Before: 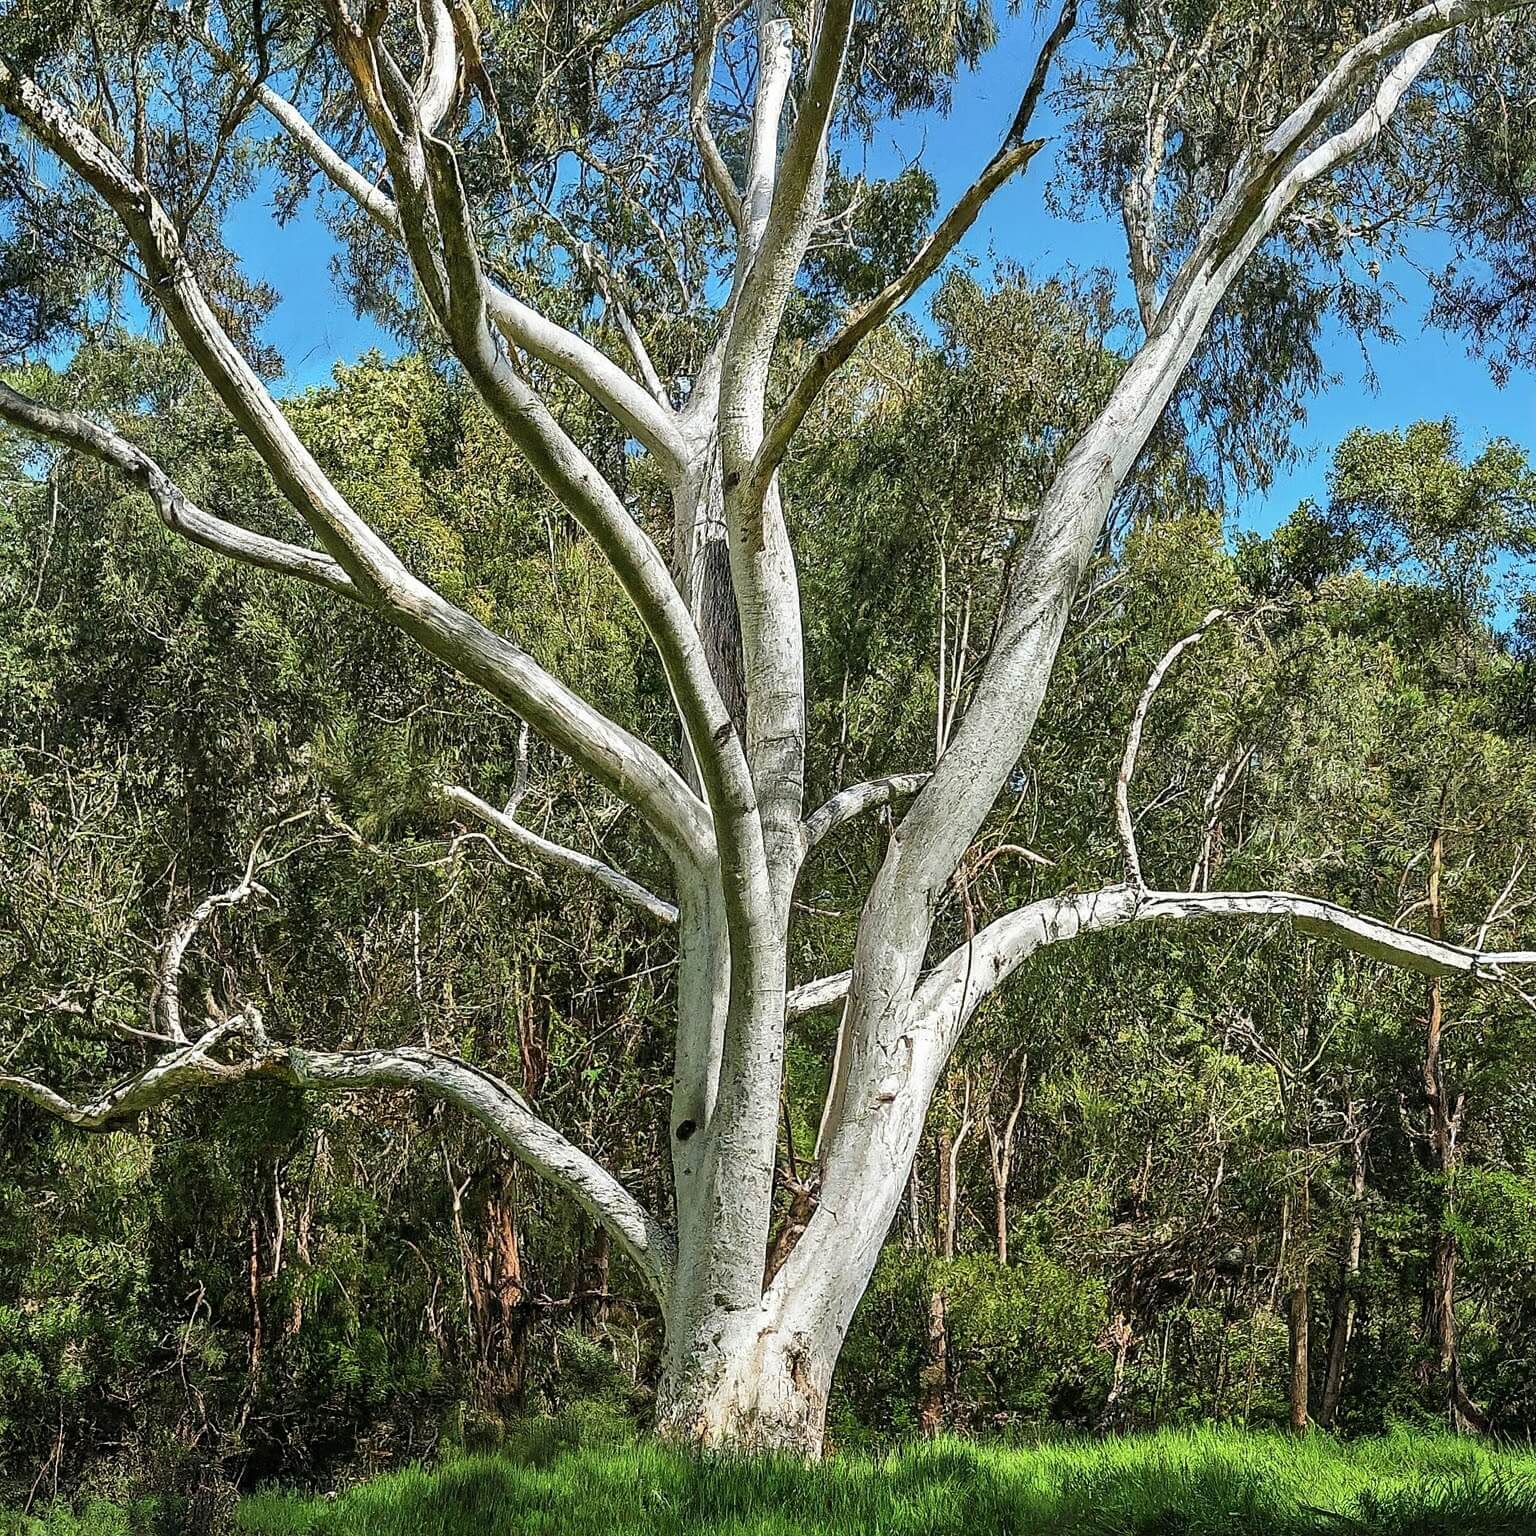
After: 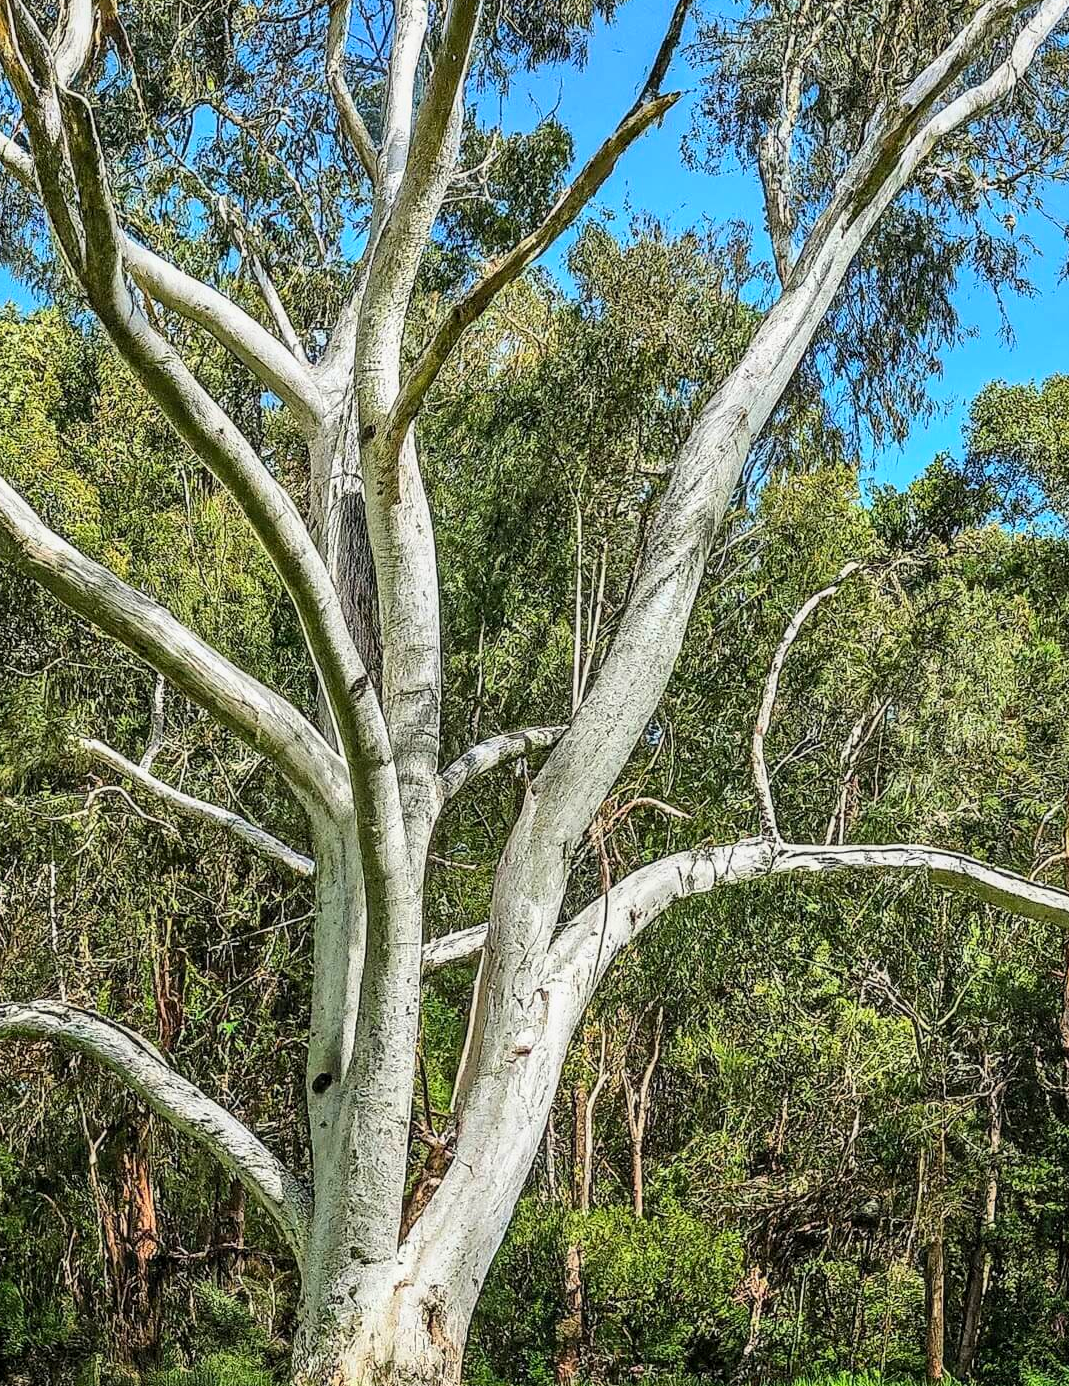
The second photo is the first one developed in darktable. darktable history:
local contrast: on, module defaults
contrast brightness saturation: contrast 0.204, brightness 0.162, saturation 0.223
shadows and highlights: shadows -20.13, white point adjustment -2, highlights -34.86
crop and rotate: left 23.749%, top 3.07%, right 6.643%, bottom 6.673%
